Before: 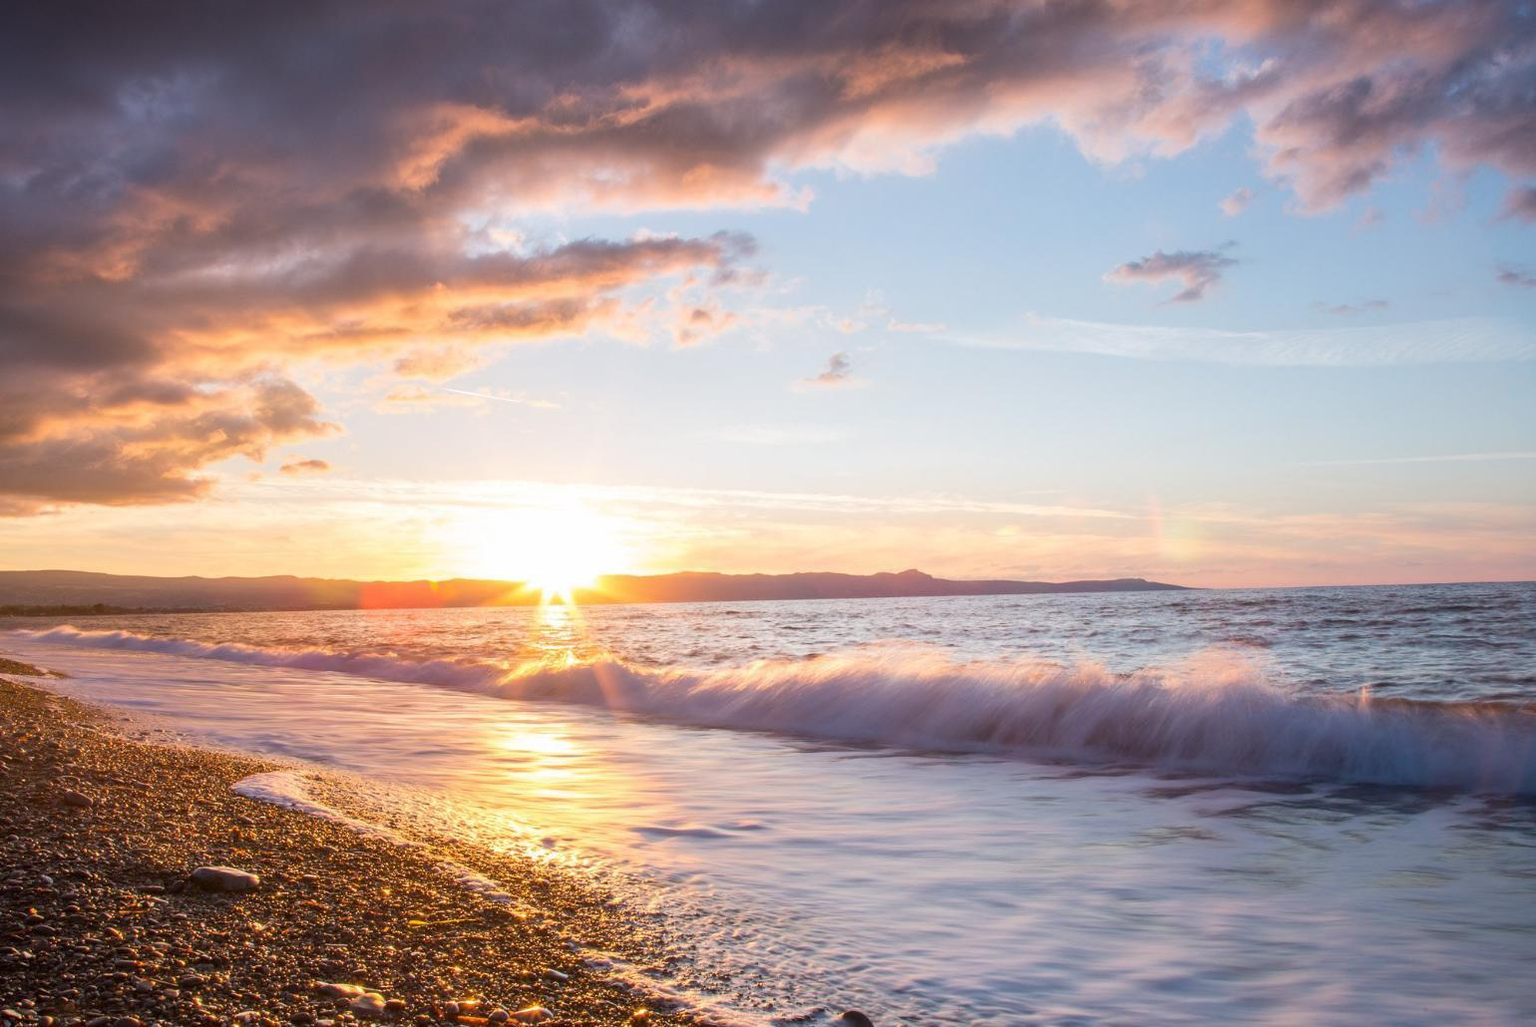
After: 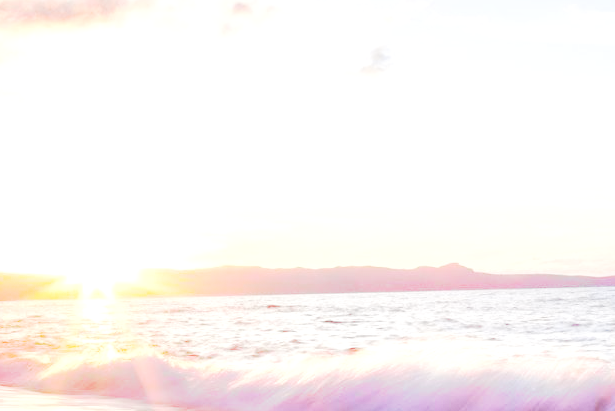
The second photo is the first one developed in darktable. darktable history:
tone curve: curves: ch0 [(0, 0) (0.087, 0.054) (0.281, 0.245) (0.532, 0.514) (0.835, 0.818) (0.994, 0.955)]; ch1 [(0, 0) (0.27, 0.195) (0.406, 0.435) (0.452, 0.474) (0.495, 0.5) (0.514, 0.508) (0.537, 0.556) (0.654, 0.689) (1, 1)]; ch2 [(0, 0) (0.269, 0.299) (0.459, 0.441) (0.498, 0.499) (0.523, 0.52) (0.551, 0.549) (0.633, 0.625) (0.659, 0.681) (0.718, 0.764) (1, 1)], color space Lab, independent channels, preserve colors none
crop: left 30%, top 30%, right 30%, bottom 30%
local contrast: highlights 0%, shadows 0%, detail 133%
exposure: black level correction 0.001, exposure 1.84 EV, compensate highlight preservation false
shadows and highlights: shadows 25, highlights -25
base curve: curves: ch0 [(0, 0) (0.088, 0.125) (0.176, 0.251) (0.354, 0.501) (0.613, 0.749) (1, 0.877)], preserve colors none
